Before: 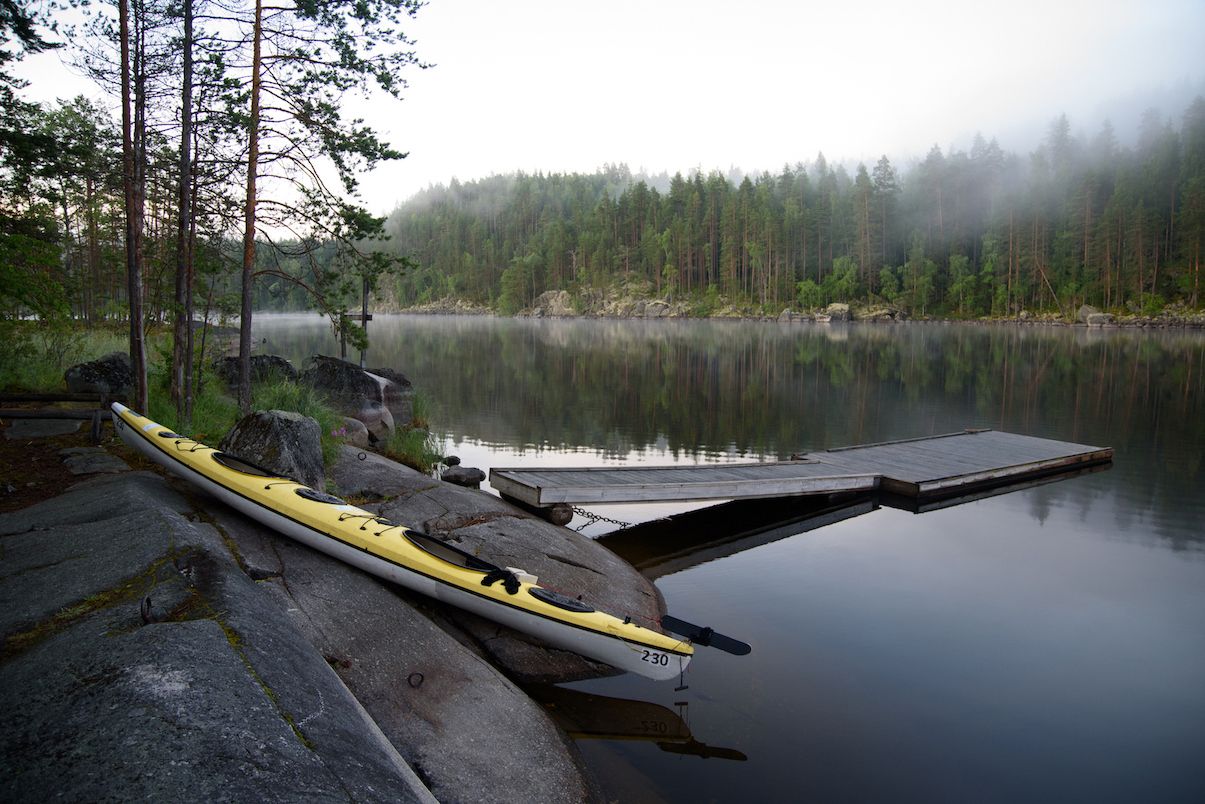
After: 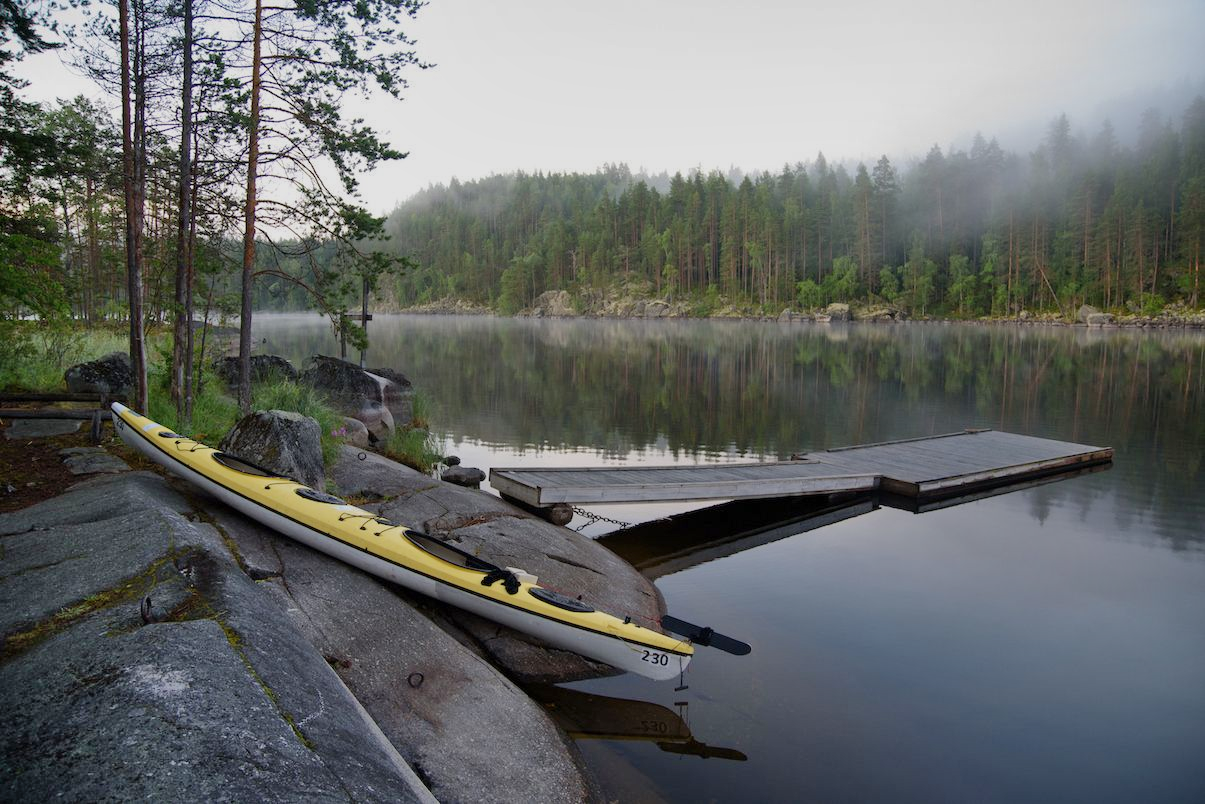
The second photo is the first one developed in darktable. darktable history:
shadows and highlights: shadows 49, highlights -41, soften with gaussian
tone equalizer: -8 EV 0.25 EV, -7 EV 0.417 EV, -6 EV 0.417 EV, -5 EV 0.25 EV, -3 EV -0.25 EV, -2 EV -0.417 EV, -1 EV -0.417 EV, +0 EV -0.25 EV, edges refinement/feathering 500, mask exposure compensation -1.57 EV, preserve details guided filter
